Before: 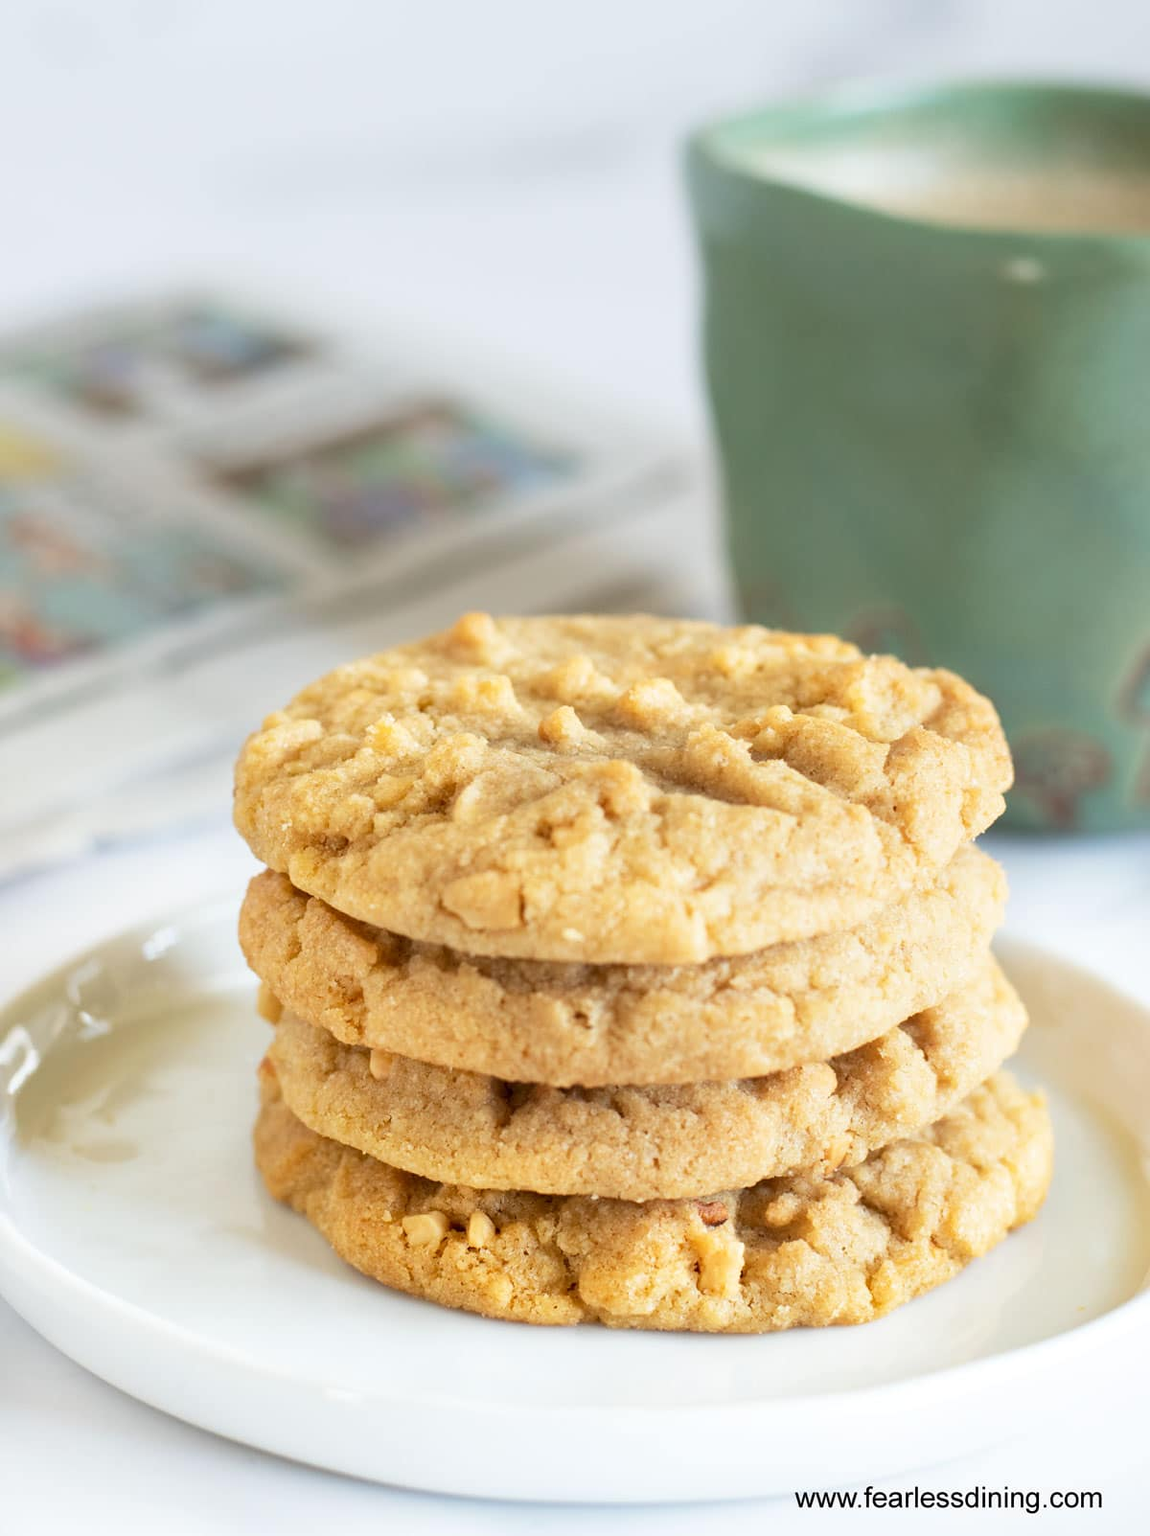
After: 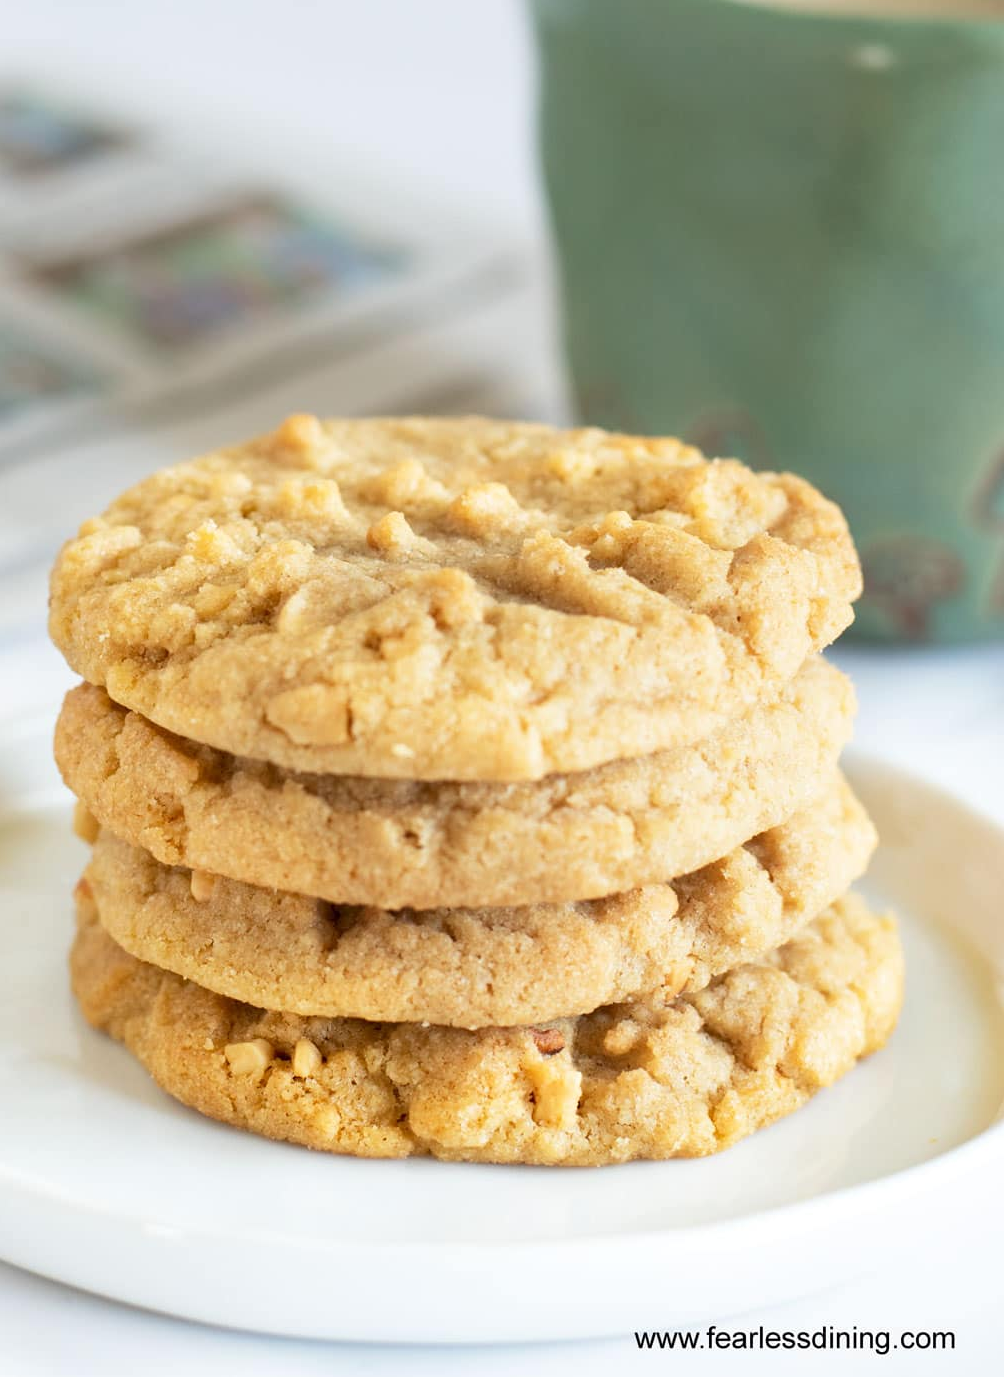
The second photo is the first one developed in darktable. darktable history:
crop: left 16.324%, top 14.067%
